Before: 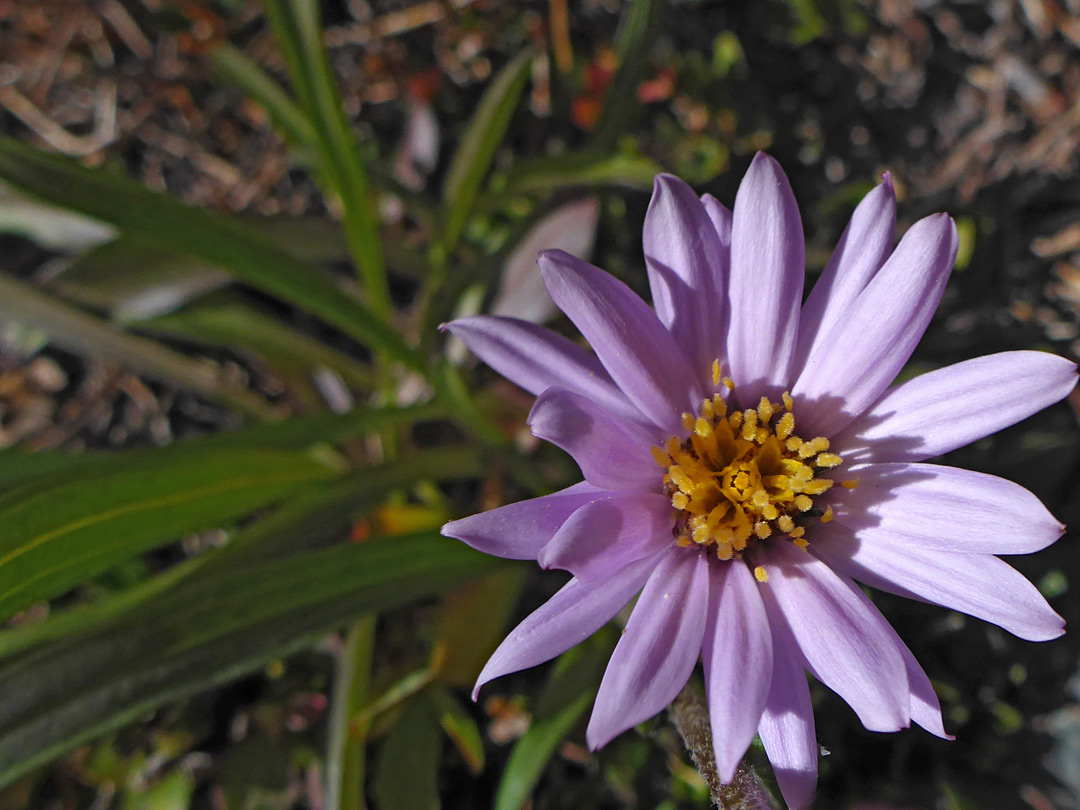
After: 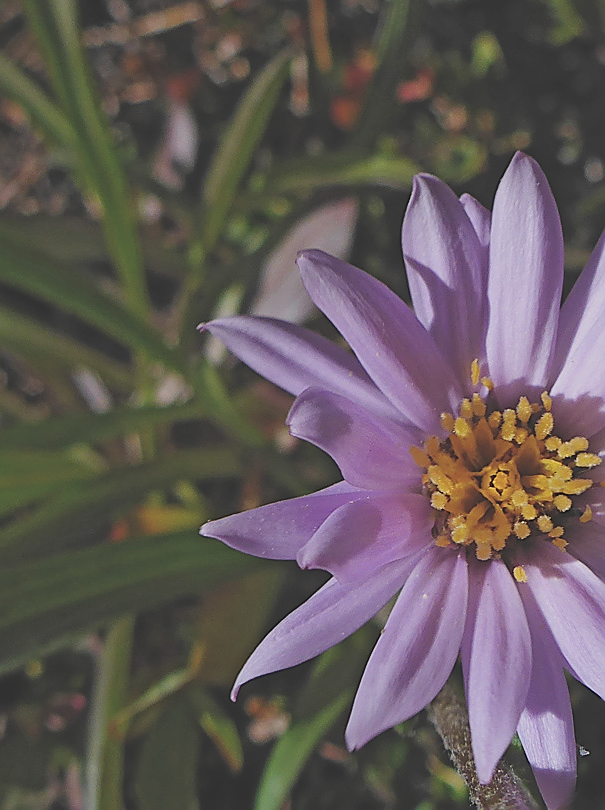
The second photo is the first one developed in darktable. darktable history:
filmic rgb: black relative exposure -7.65 EV, white relative exposure 4.56 EV, hardness 3.61, iterations of high-quality reconstruction 10
crop and rotate: left 22.429%, right 21.467%
exposure: black level correction -0.039, exposure 0.062 EV, compensate exposure bias true, compensate highlight preservation false
sharpen: radius 1.367, amount 1.263, threshold 0.636
